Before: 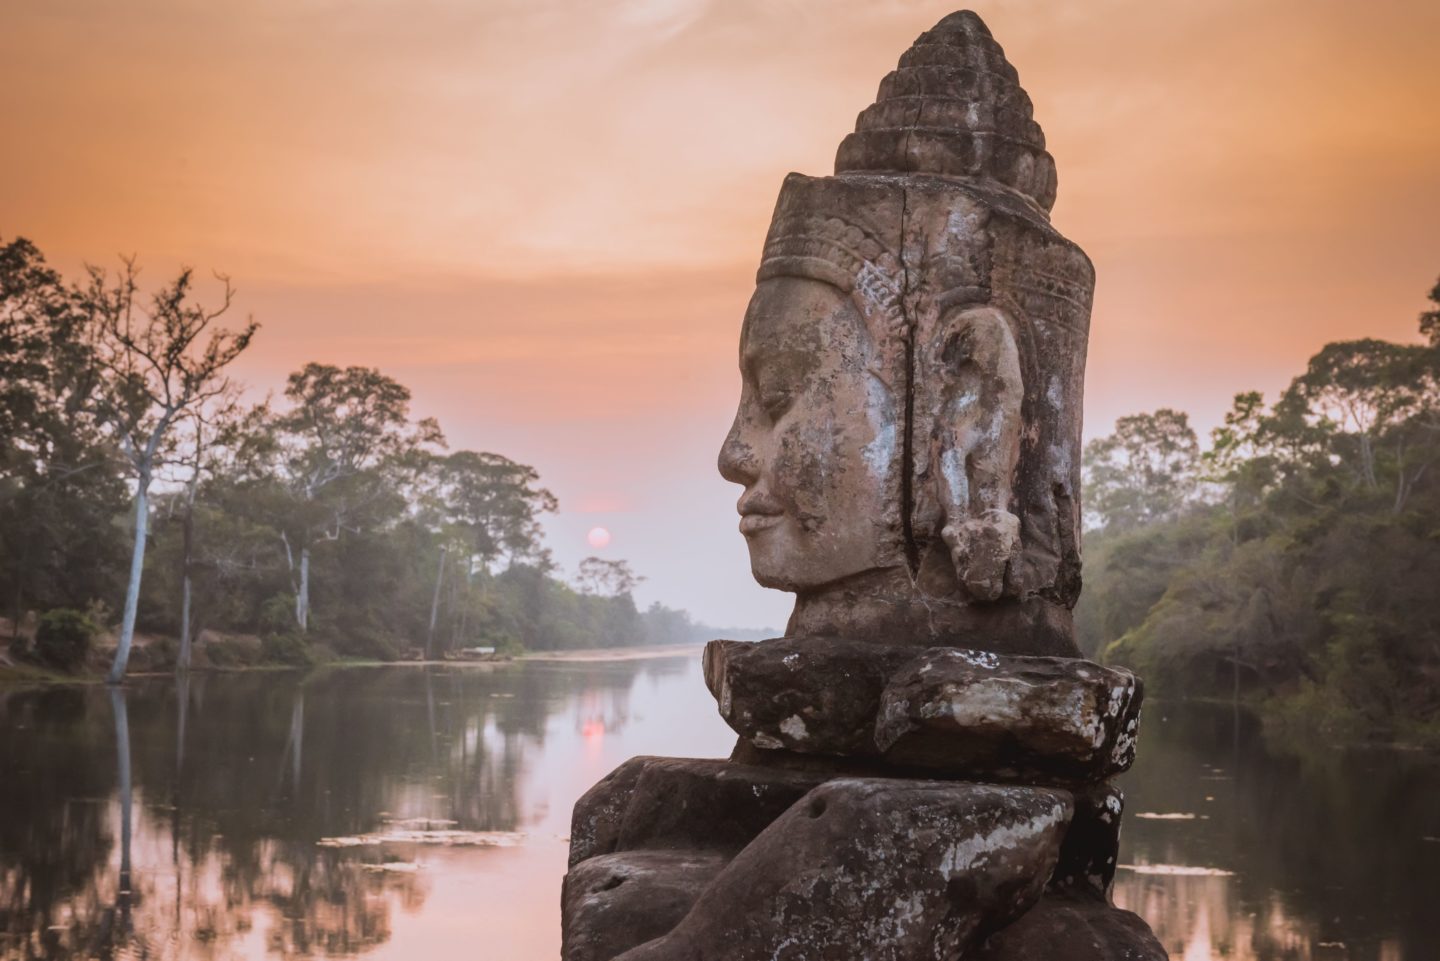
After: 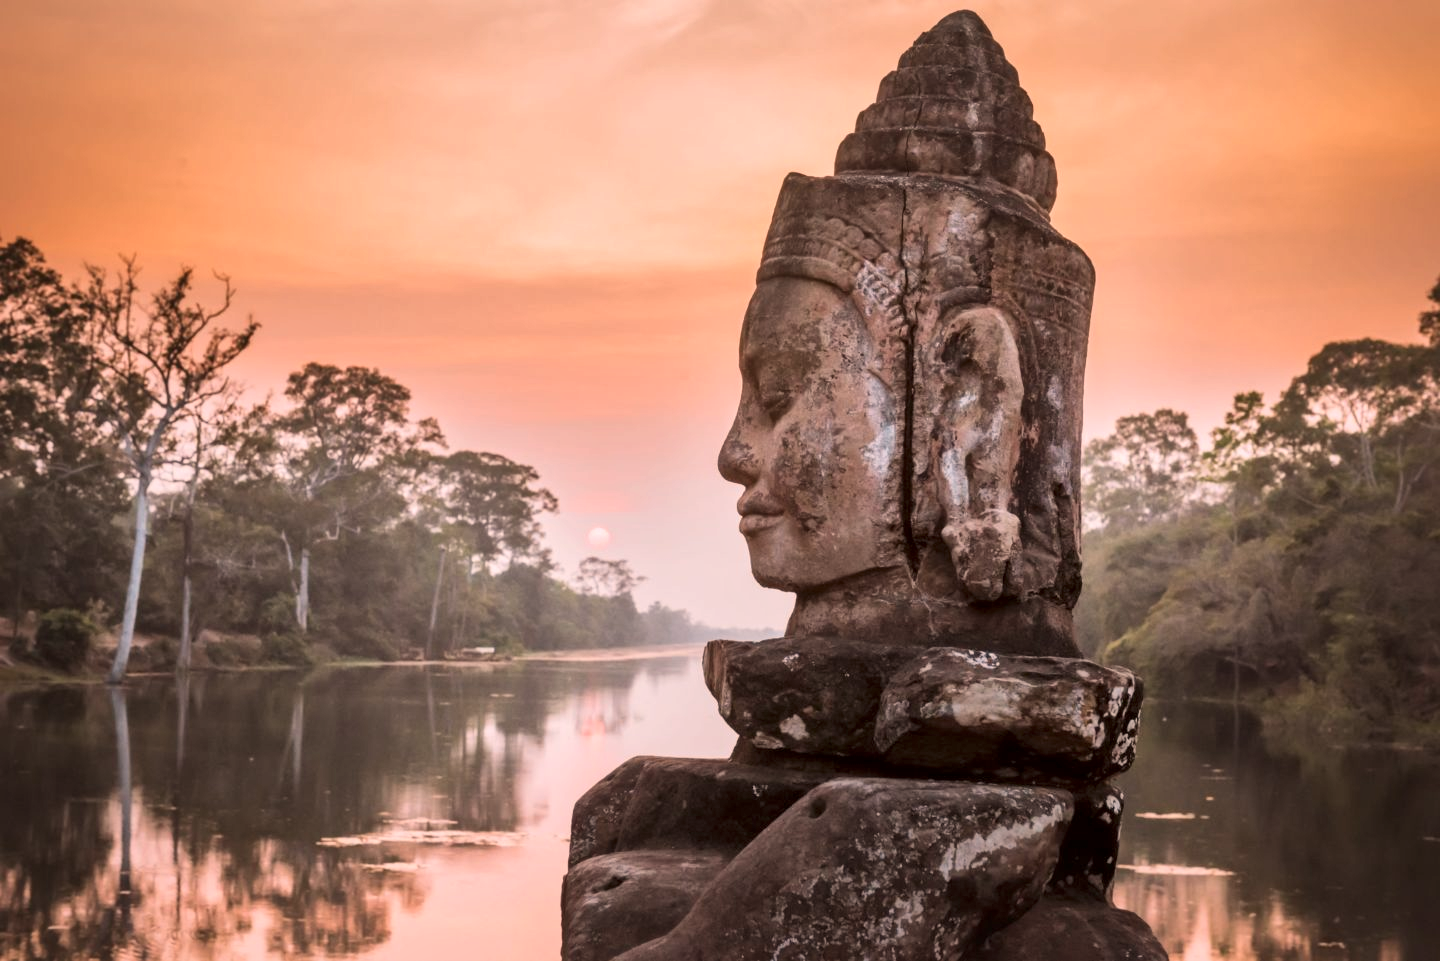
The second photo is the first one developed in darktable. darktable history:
white balance: red 1.127, blue 0.943
local contrast: mode bilateral grid, contrast 25, coarseness 60, detail 151%, midtone range 0.2
